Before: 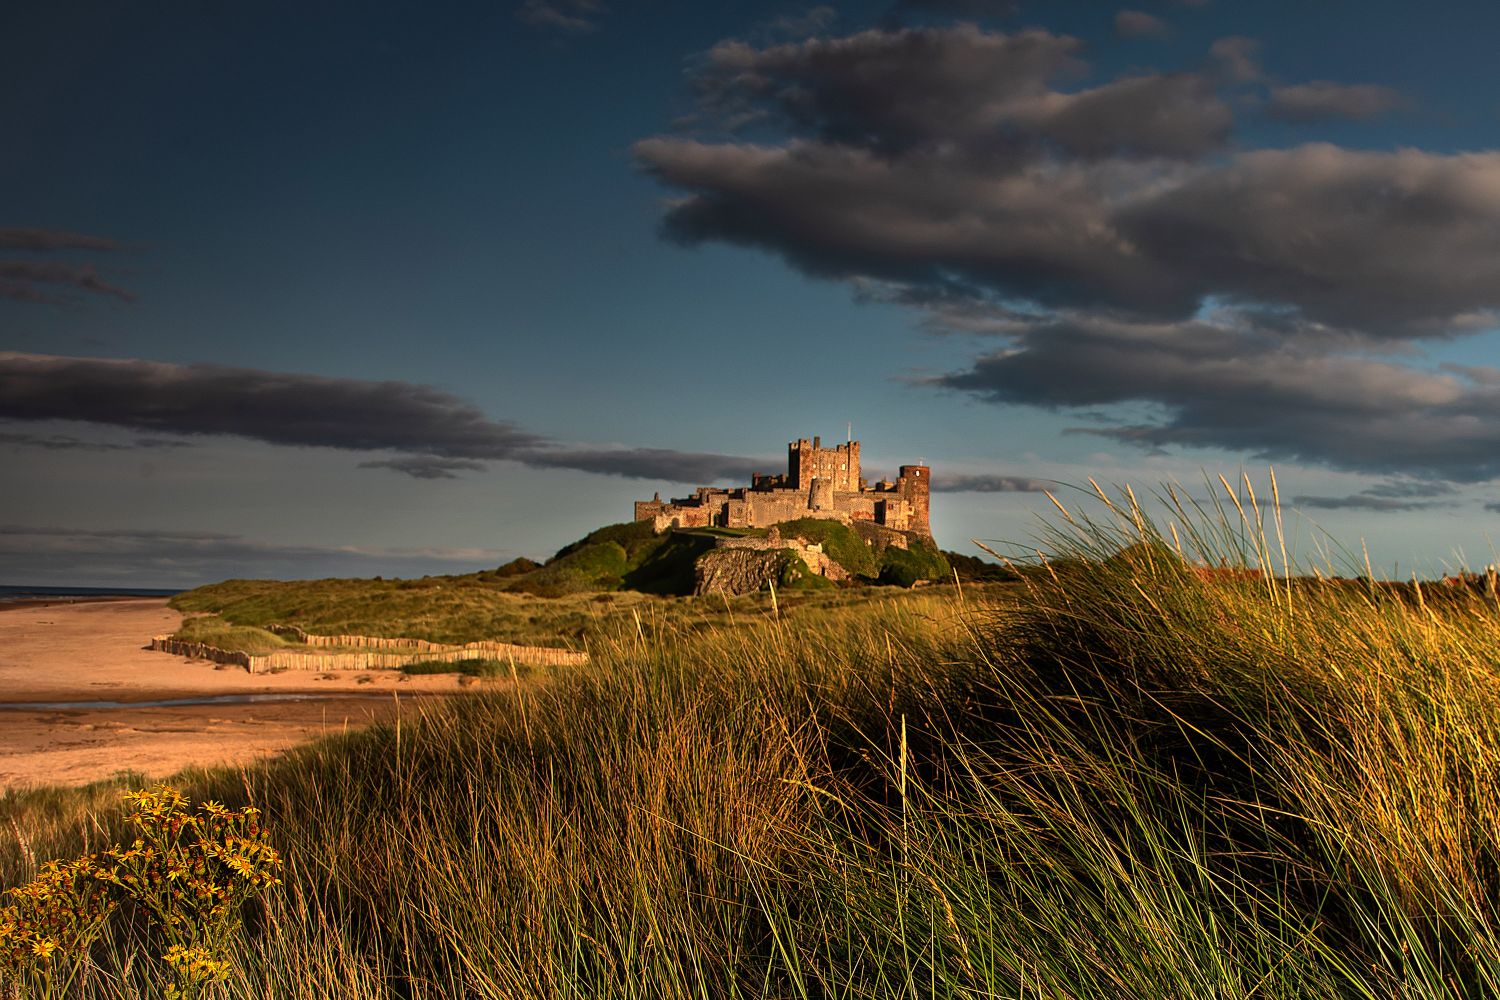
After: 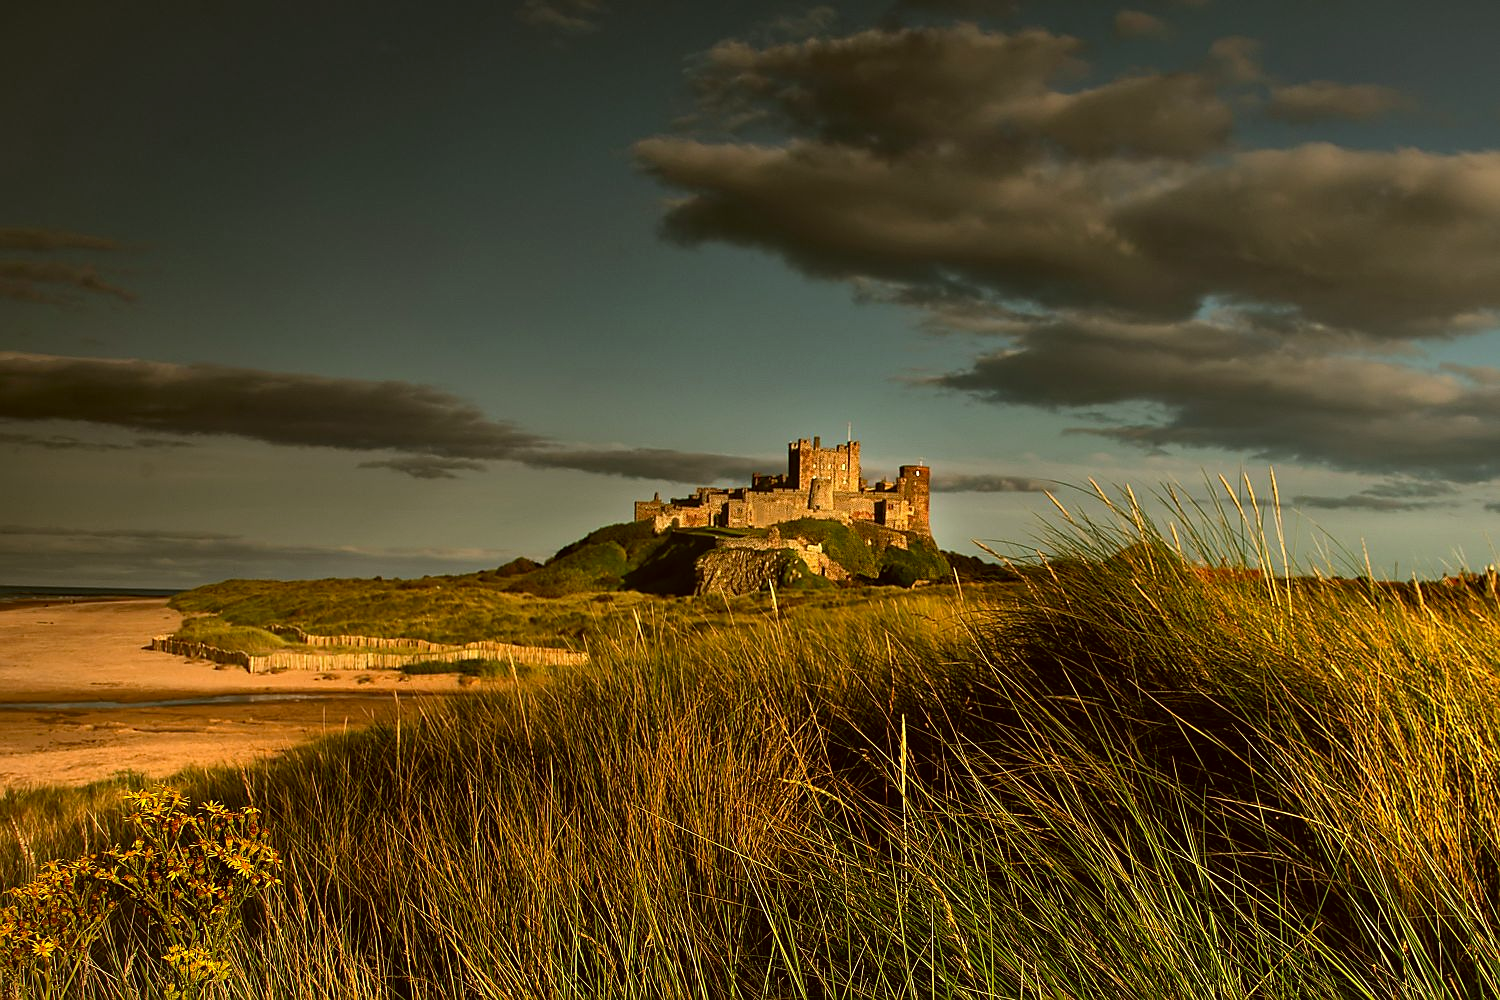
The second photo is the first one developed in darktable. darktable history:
local contrast: mode bilateral grid, contrast 10, coarseness 25, detail 110%, midtone range 0.2
color correction: highlights a* -1.43, highlights b* 10.12, shadows a* 0.395, shadows b* 19.35
sharpen: radius 1.559, amount 0.373, threshold 1.271
